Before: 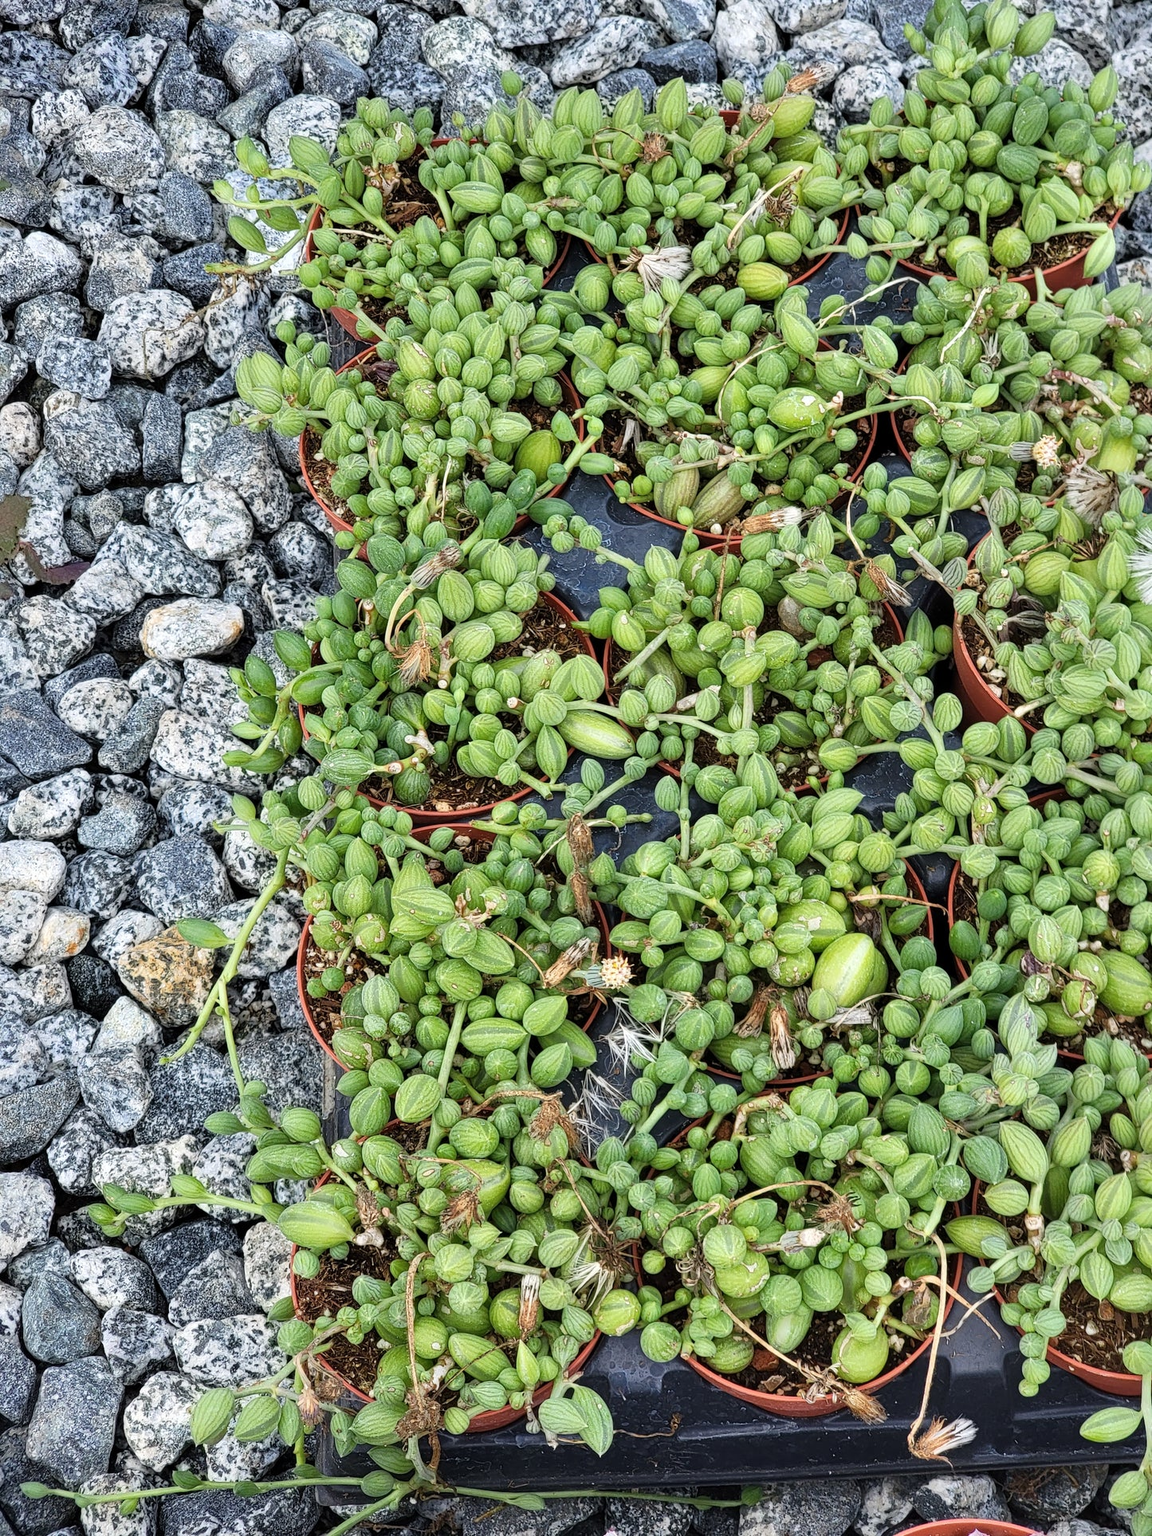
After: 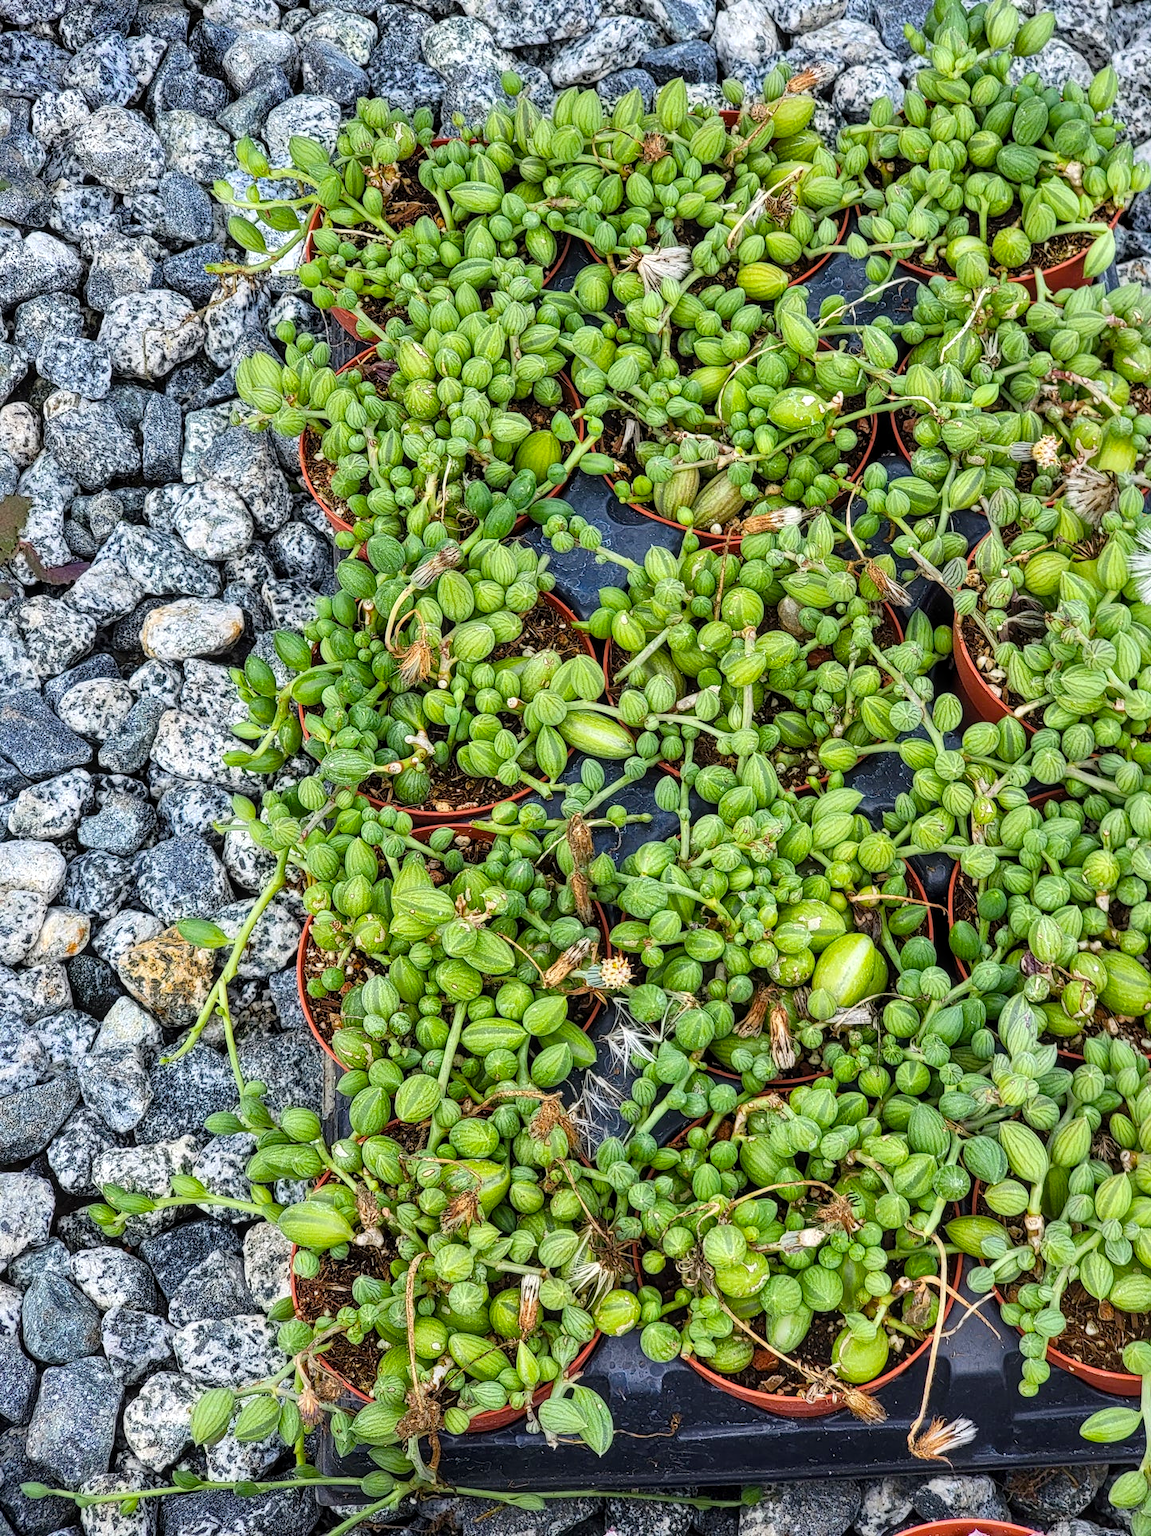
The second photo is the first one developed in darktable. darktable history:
local contrast: on, module defaults
tone equalizer: on, module defaults
color balance rgb: perceptual saturation grading › global saturation 25%, global vibrance 20%
